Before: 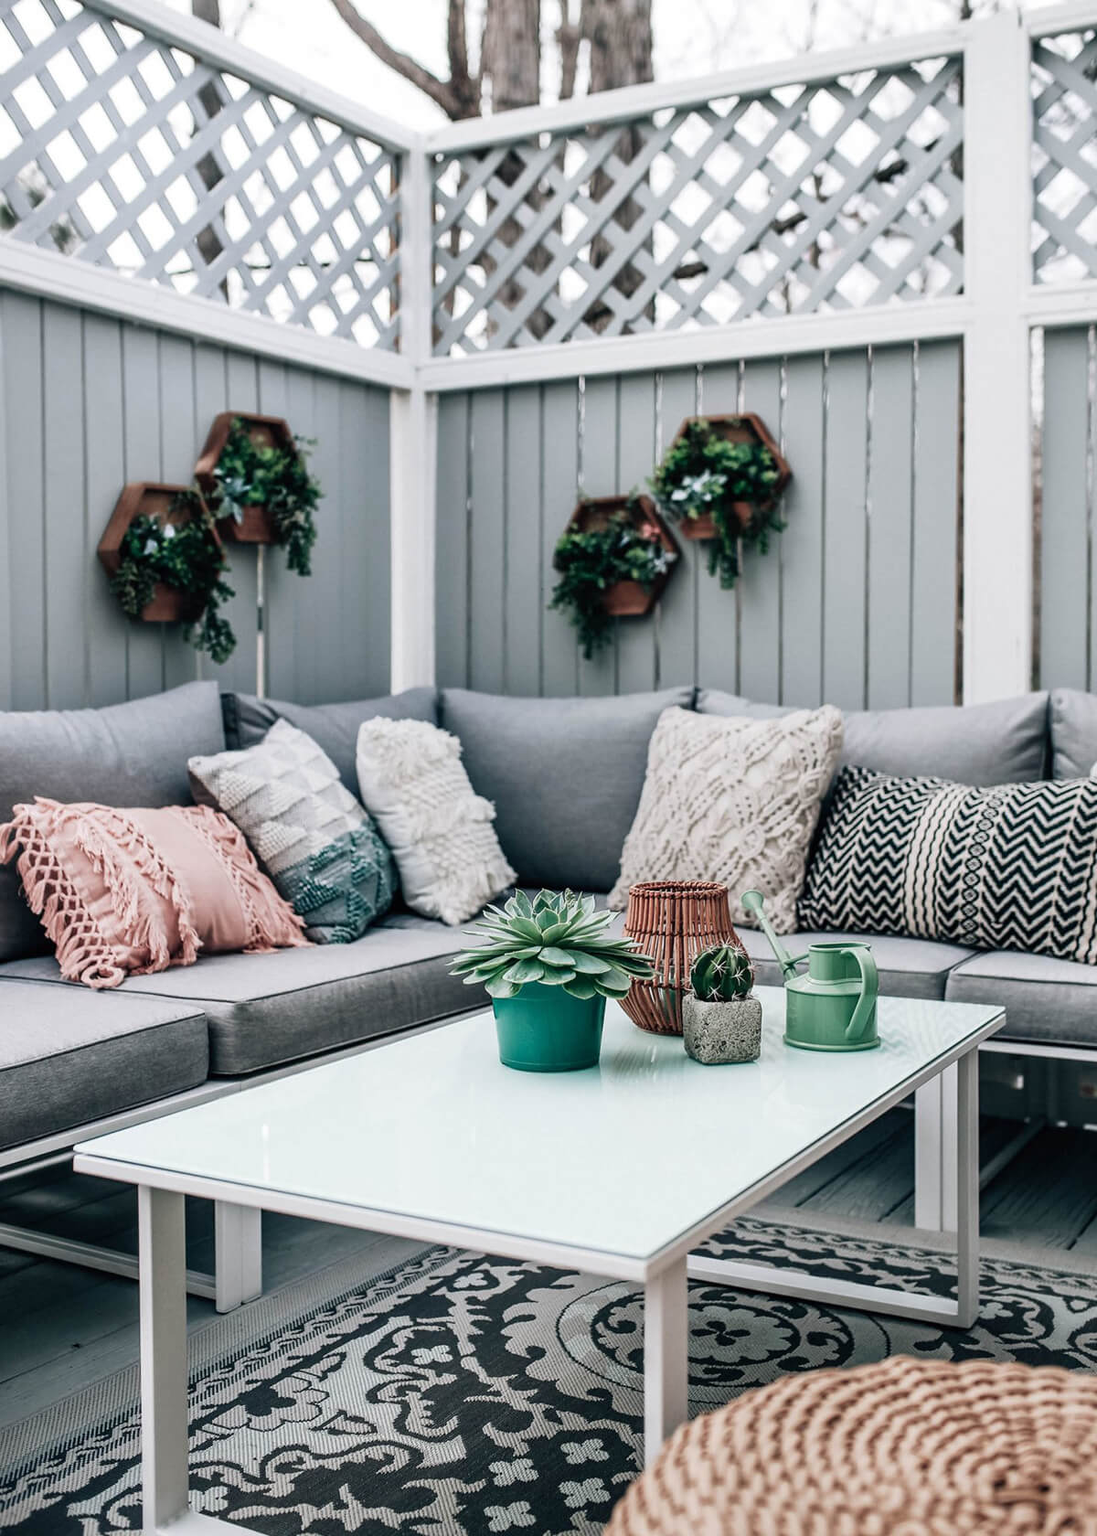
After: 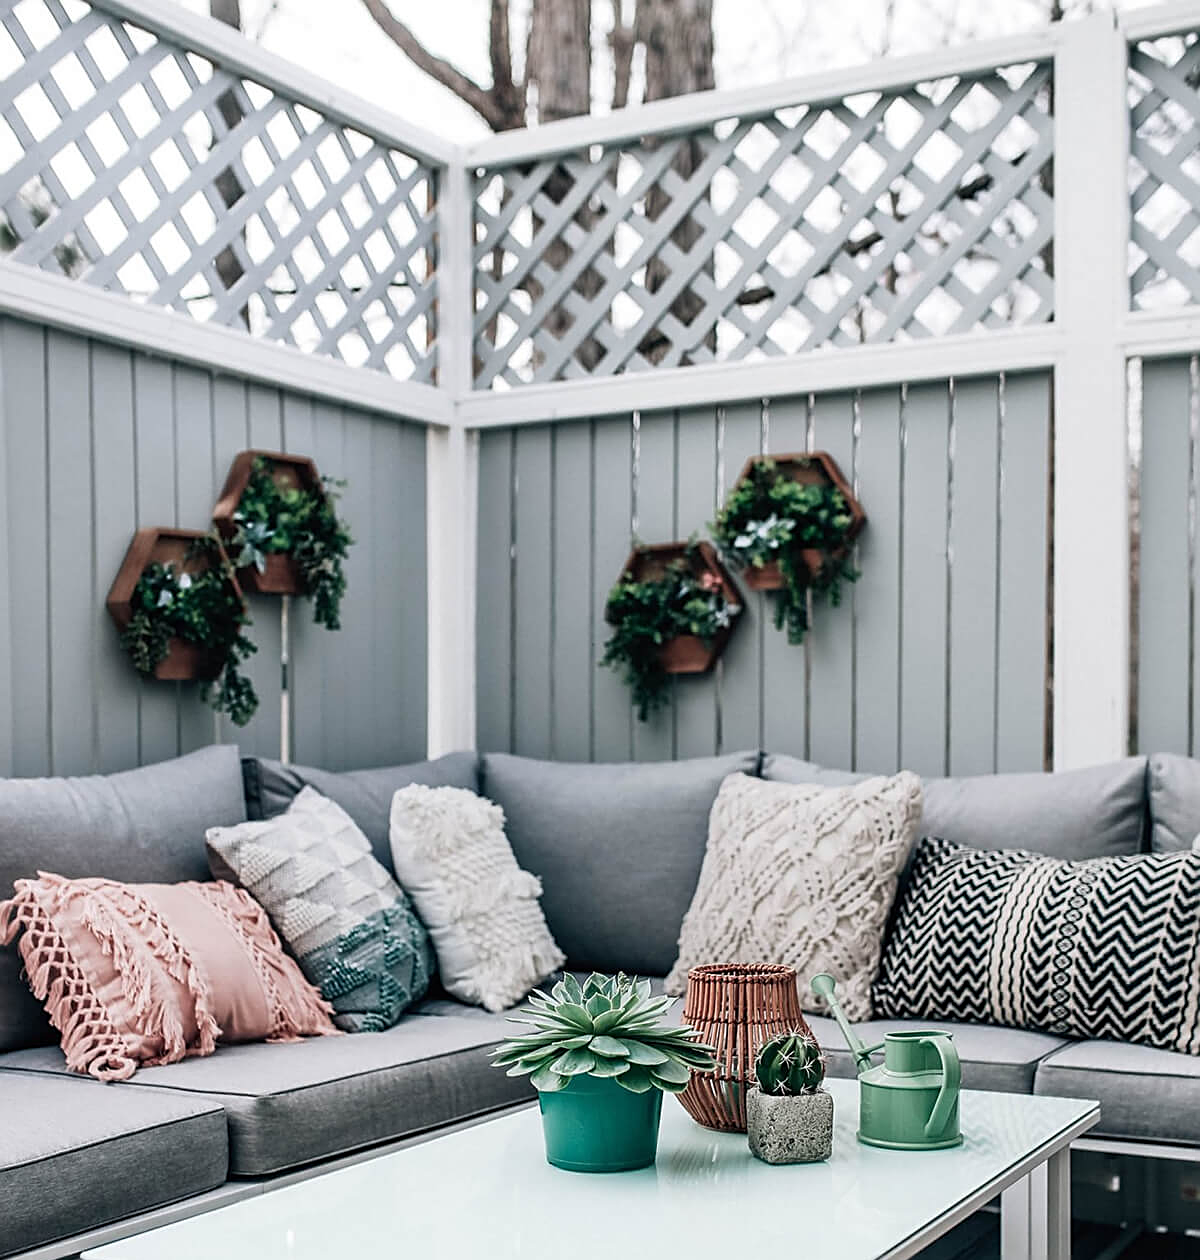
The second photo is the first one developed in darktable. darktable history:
sharpen: on, module defaults
crop: bottom 24.988%
